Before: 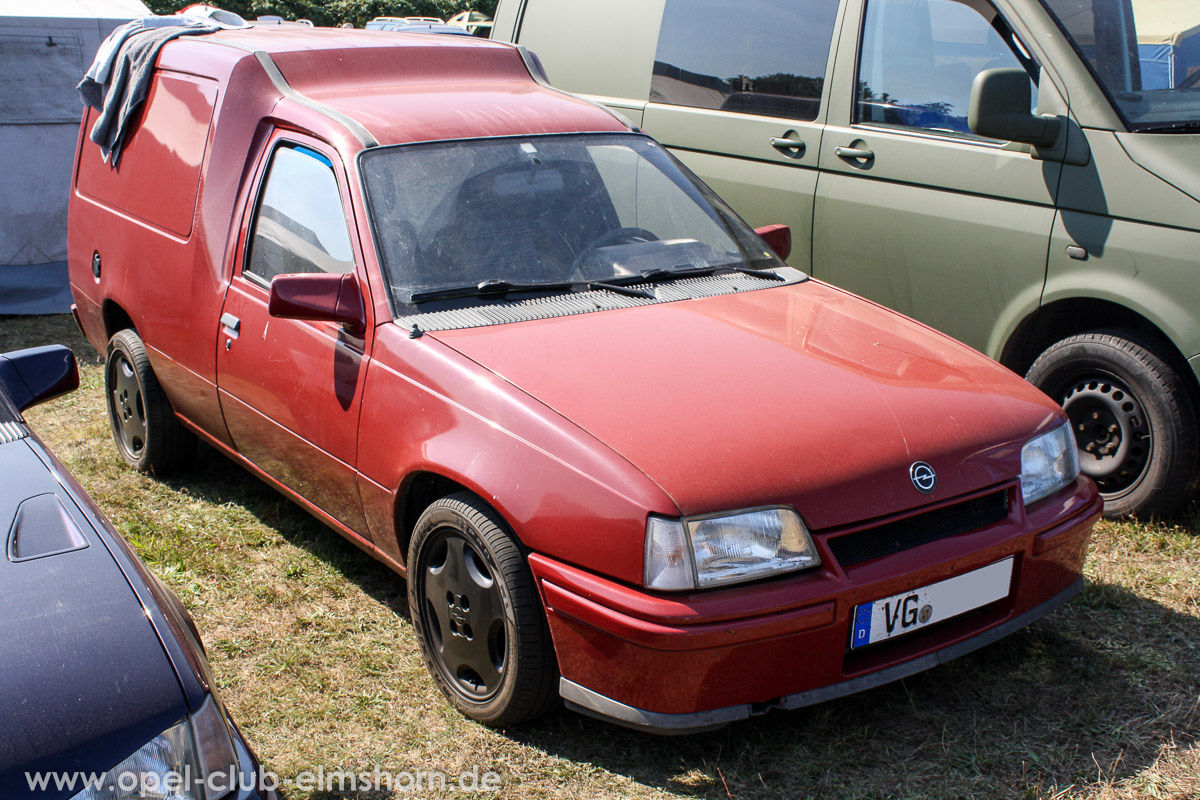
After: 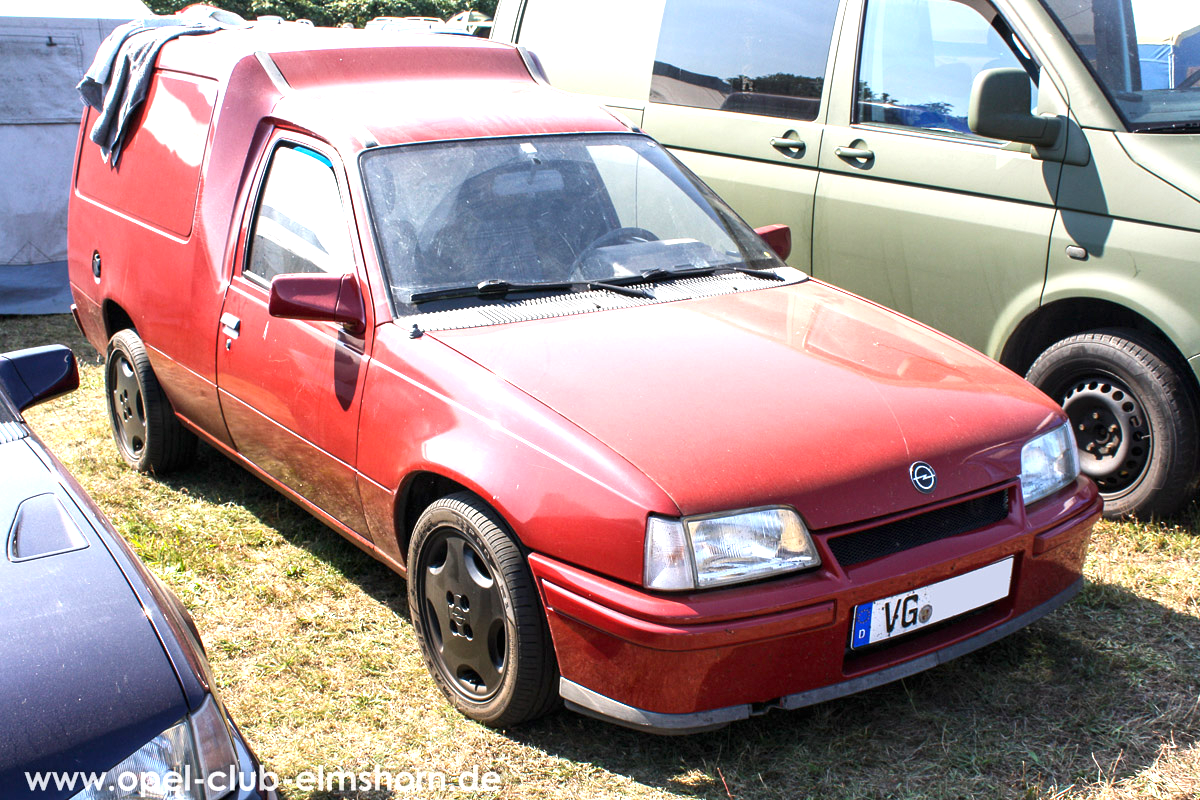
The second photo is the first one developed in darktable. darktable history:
tone equalizer: on, module defaults
exposure: black level correction 0, exposure 1.1 EV, compensate exposure bias true, compensate highlight preservation false
